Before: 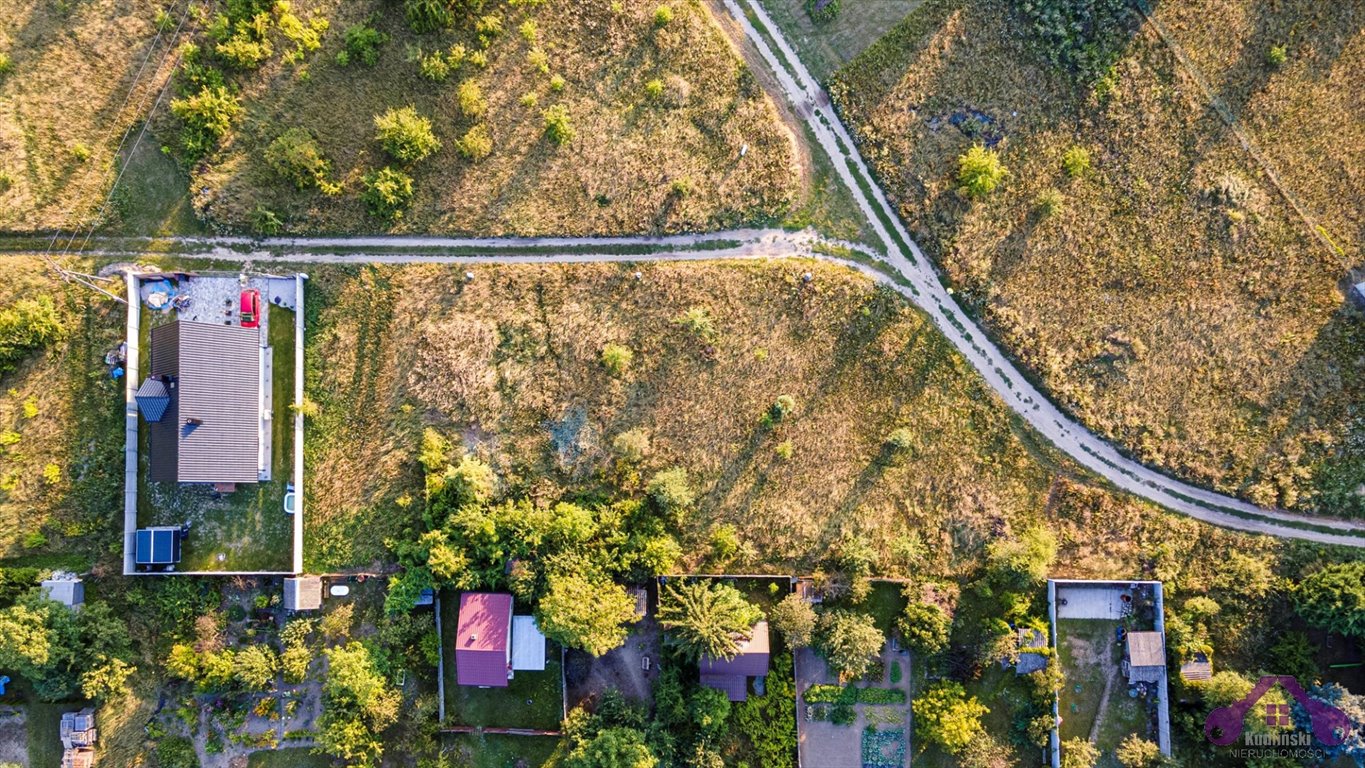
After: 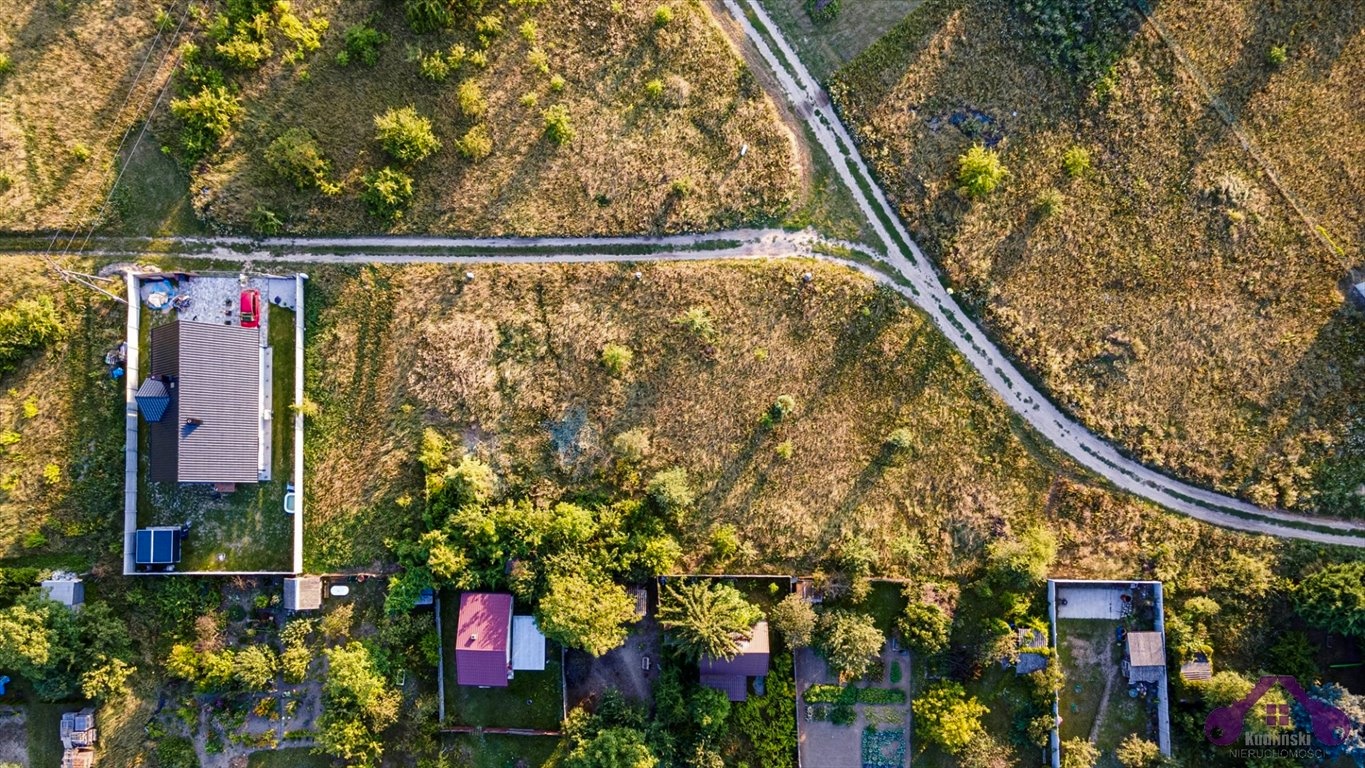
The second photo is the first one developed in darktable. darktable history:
contrast brightness saturation: brightness -0.096
